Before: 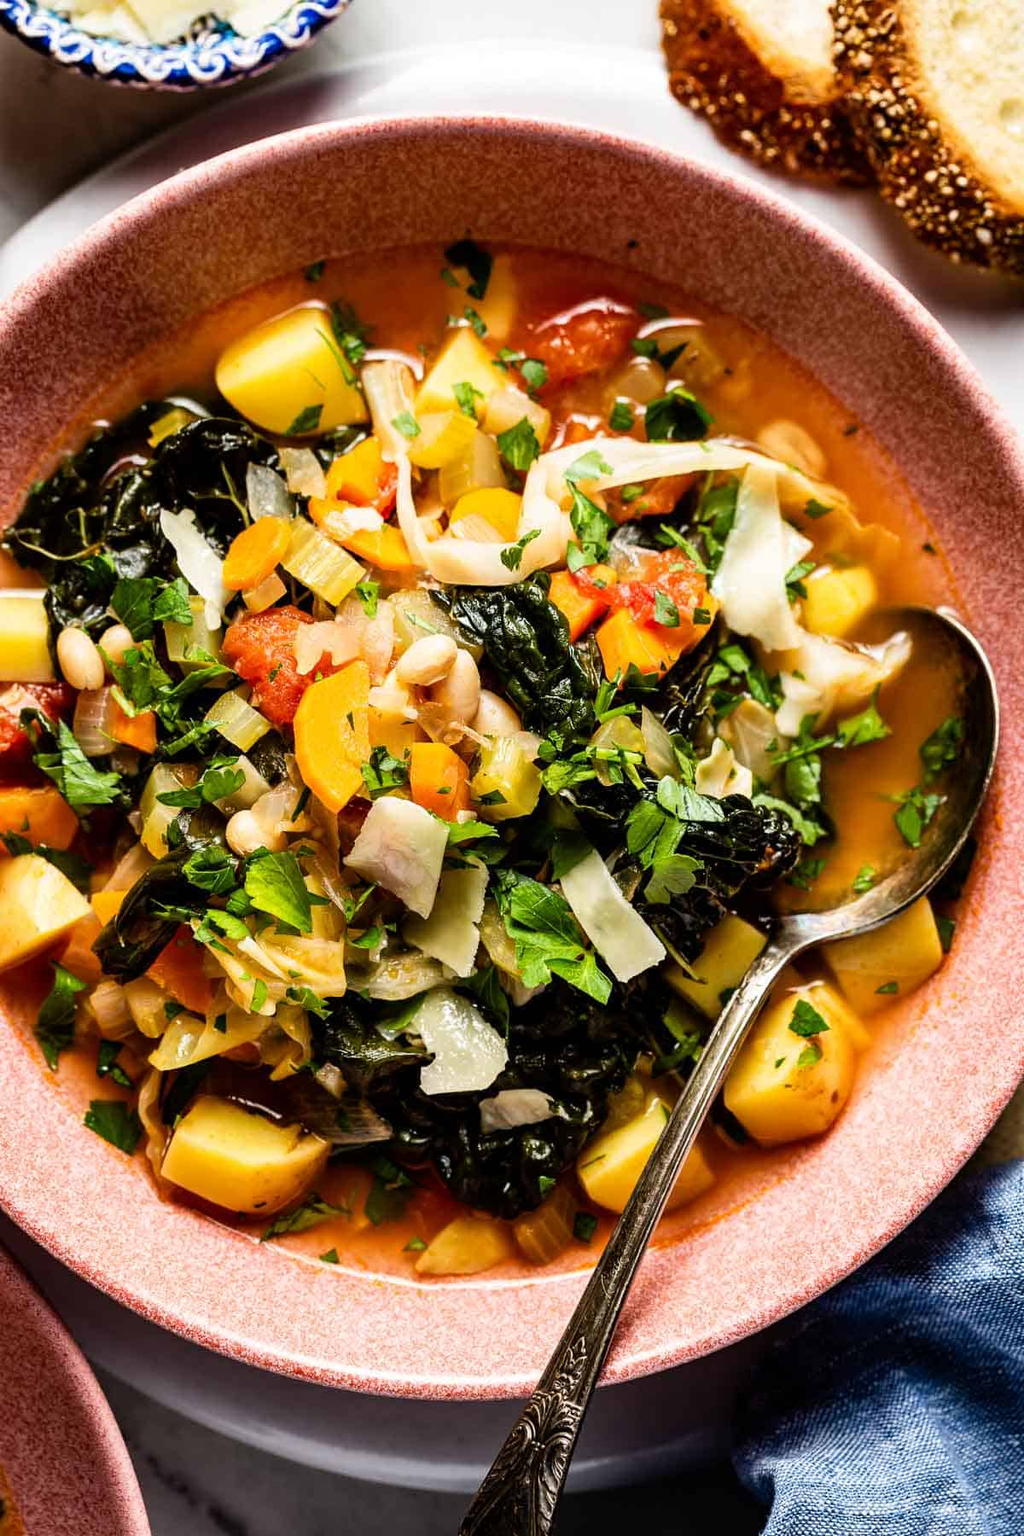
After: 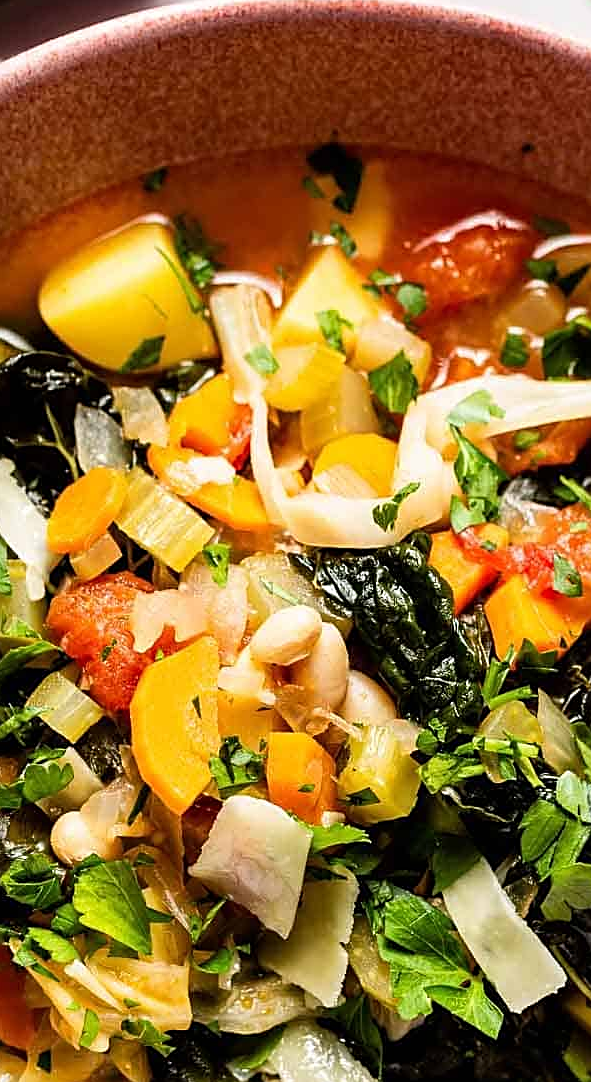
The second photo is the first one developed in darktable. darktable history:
sharpen: on, module defaults
crop: left 17.835%, top 7.675%, right 32.881%, bottom 32.213%
